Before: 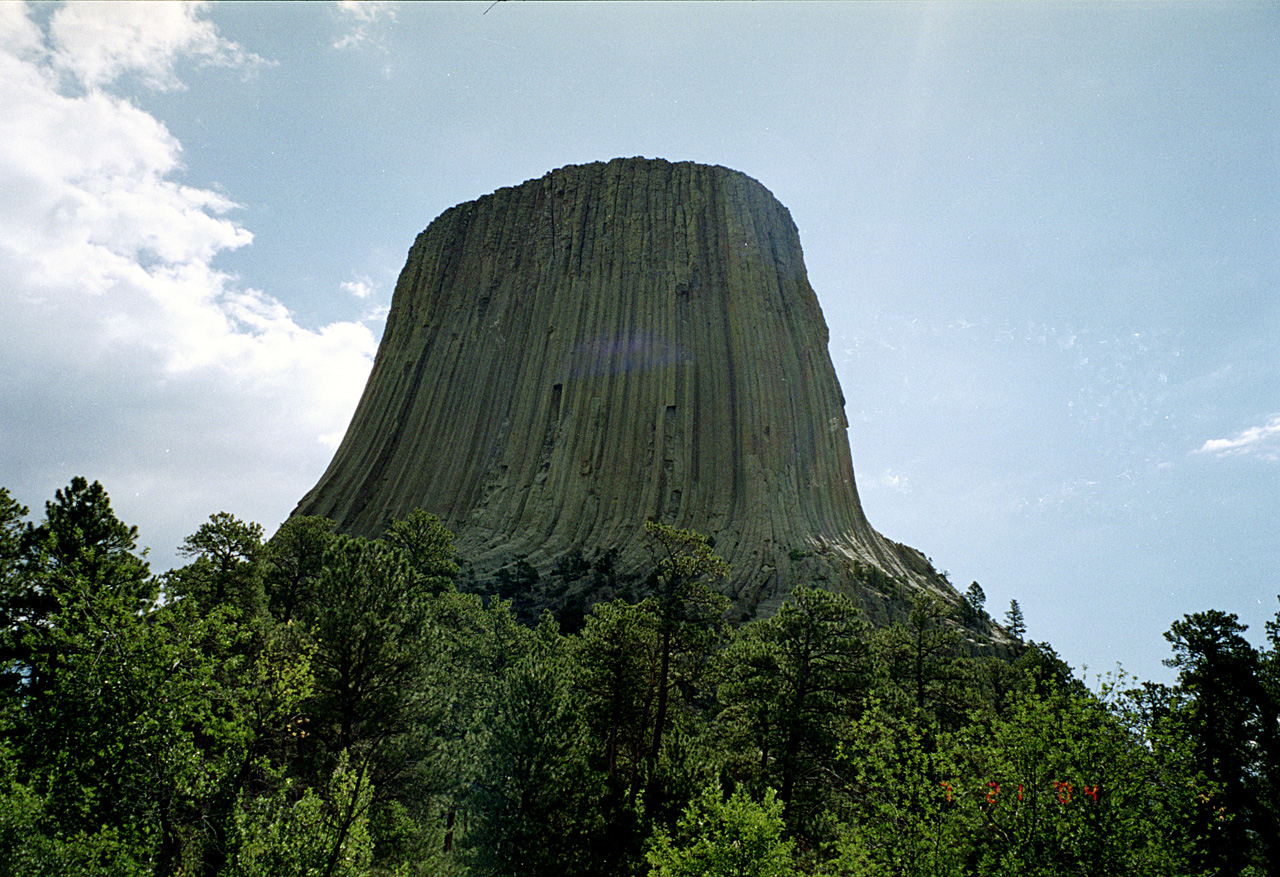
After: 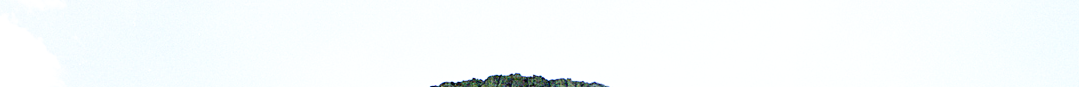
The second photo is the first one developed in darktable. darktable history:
base curve: curves: ch0 [(0, 0.003) (0.001, 0.002) (0.006, 0.004) (0.02, 0.022) (0.048, 0.086) (0.094, 0.234) (0.162, 0.431) (0.258, 0.629) (0.385, 0.8) (0.548, 0.918) (0.751, 0.988) (1, 1)], preserve colors none
crop and rotate: left 9.644%, top 9.491%, right 6.021%, bottom 80.509%
exposure: black level correction 0.005, exposure 0.417 EV, compensate highlight preservation false
